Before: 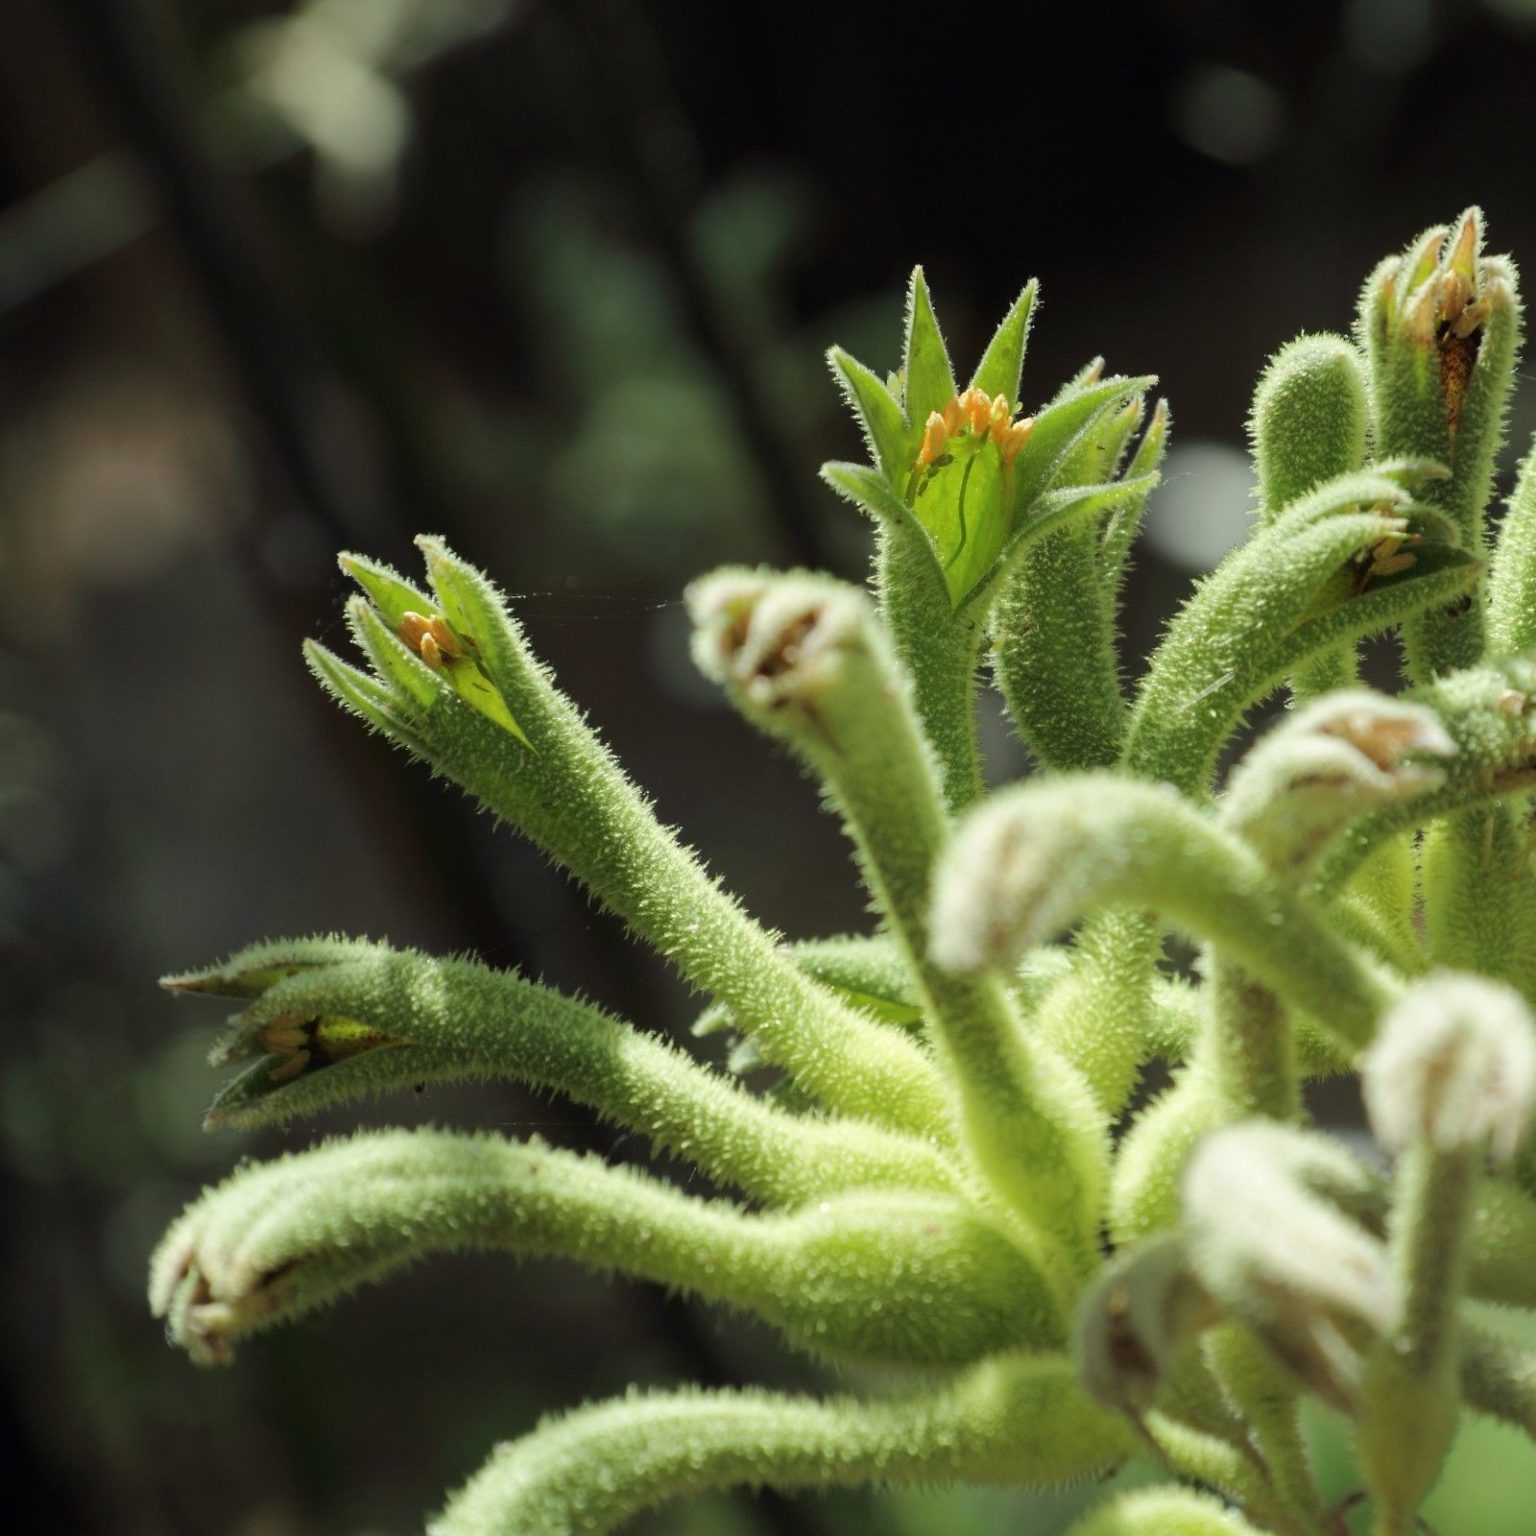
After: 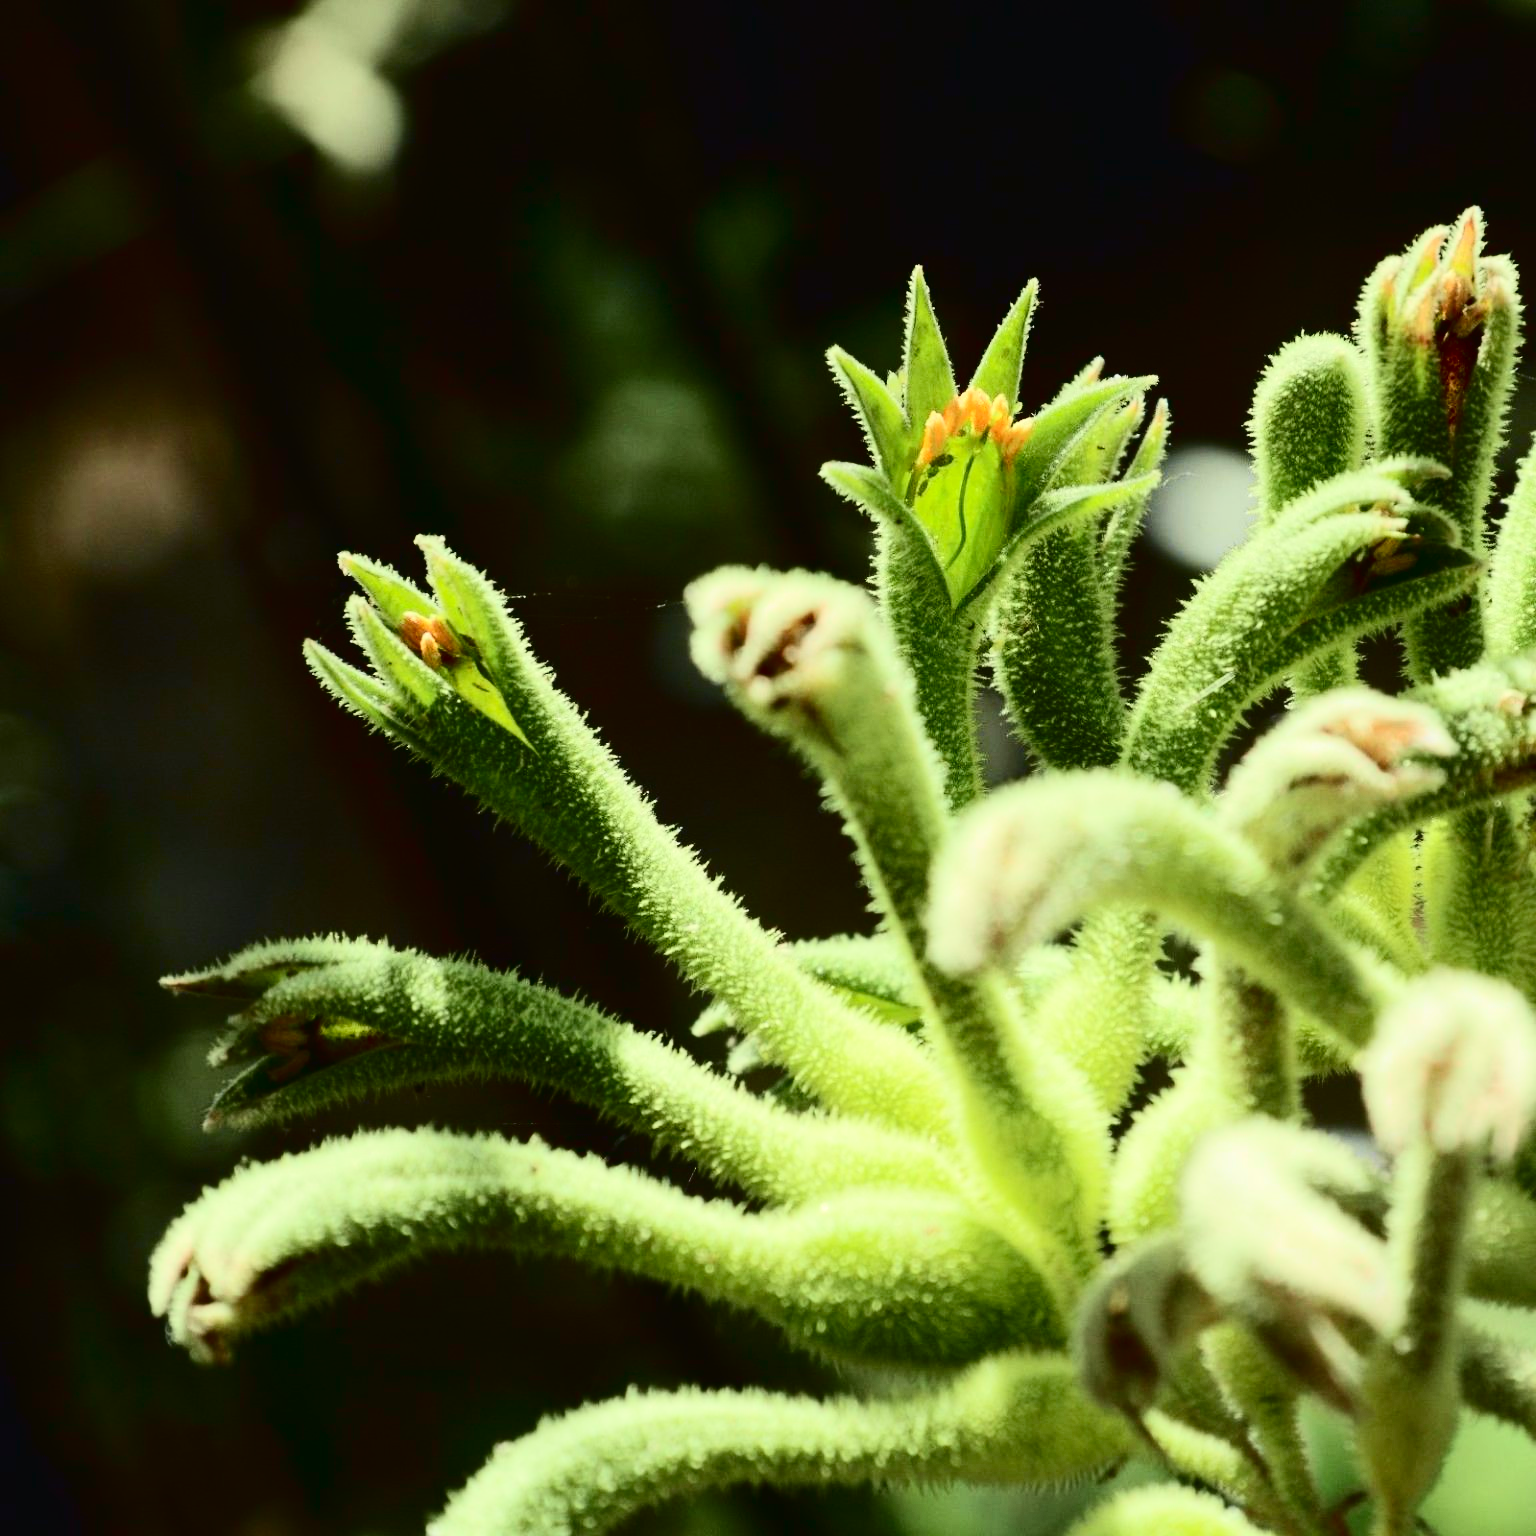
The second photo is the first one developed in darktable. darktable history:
exposure: black level correction 0.001, exposure 0.3 EV, compensate highlight preservation false
tone curve: curves: ch0 [(0, 0.021) (0.049, 0.044) (0.152, 0.14) (0.328, 0.357) (0.473, 0.529) (0.641, 0.705) (0.868, 0.887) (1, 0.969)]; ch1 [(0, 0) (0.322, 0.328) (0.43, 0.425) (0.474, 0.466) (0.502, 0.503) (0.522, 0.526) (0.564, 0.591) (0.602, 0.632) (0.677, 0.701) (0.859, 0.885) (1, 1)]; ch2 [(0, 0) (0.33, 0.301) (0.447, 0.44) (0.502, 0.505) (0.535, 0.554) (0.565, 0.598) (0.618, 0.629) (1, 1)], color space Lab, independent channels, preserve colors none
contrast brightness saturation: contrast 0.32, brightness -0.08, saturation 0.17
